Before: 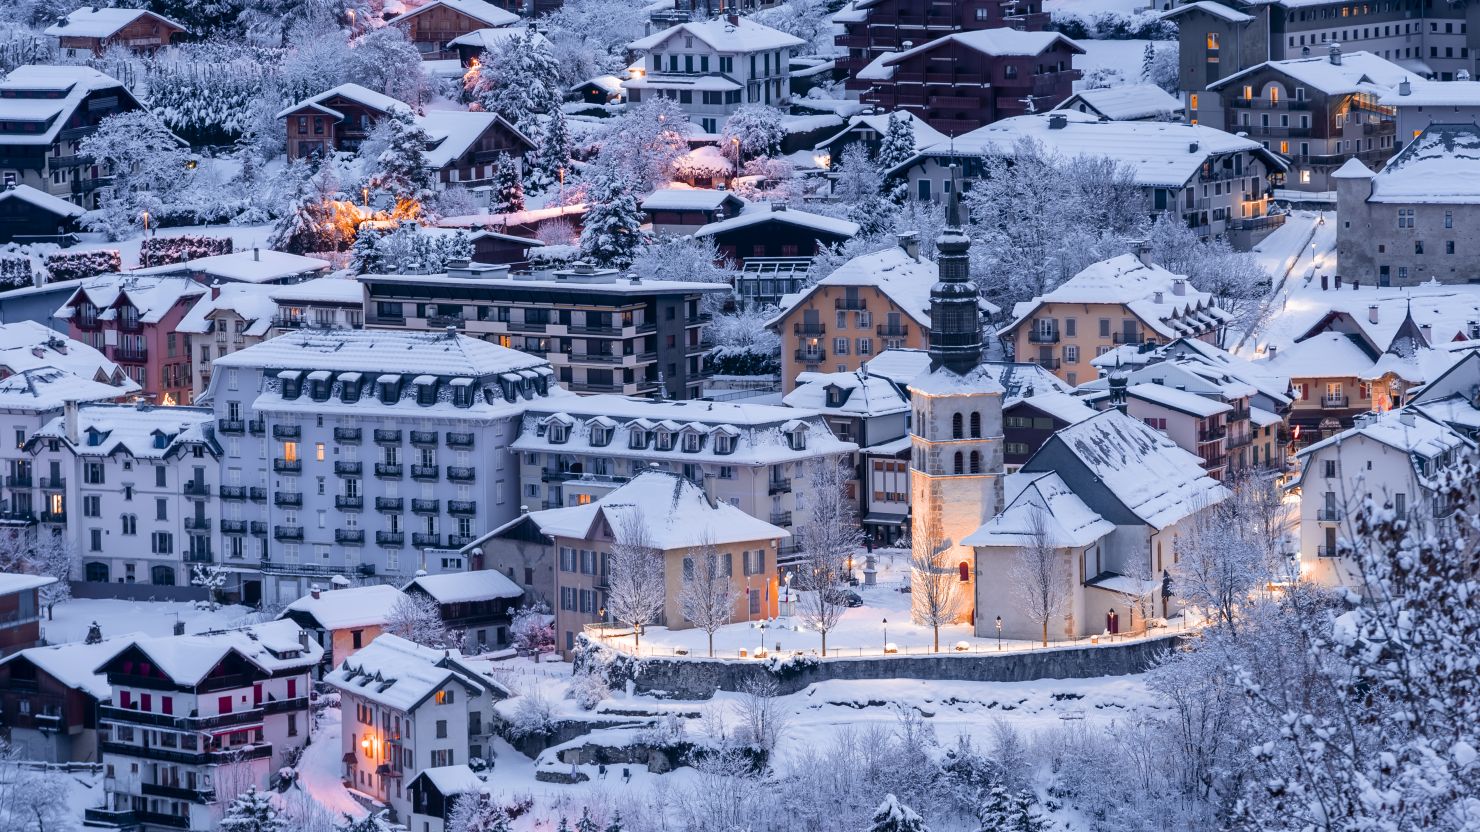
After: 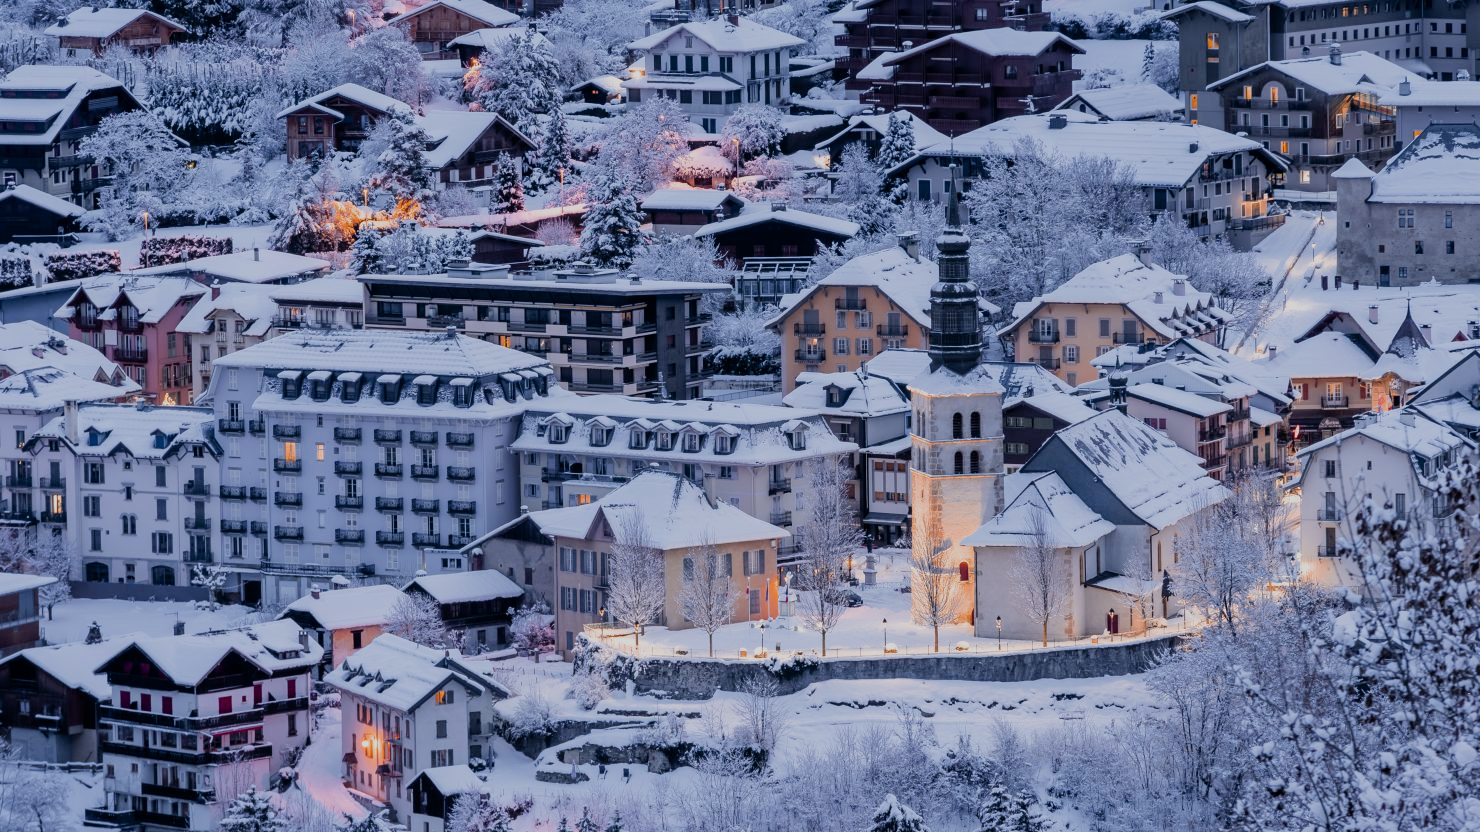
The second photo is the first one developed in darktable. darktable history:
filmic rgb: black relative exposure -7.74 EV, white relative exposure 4.37 EV, hardness 3.75, latitude 37.38%, contrast 0.966, highlights saturation mix 9.6%, shadows ↔ highlights balance 4.68%
